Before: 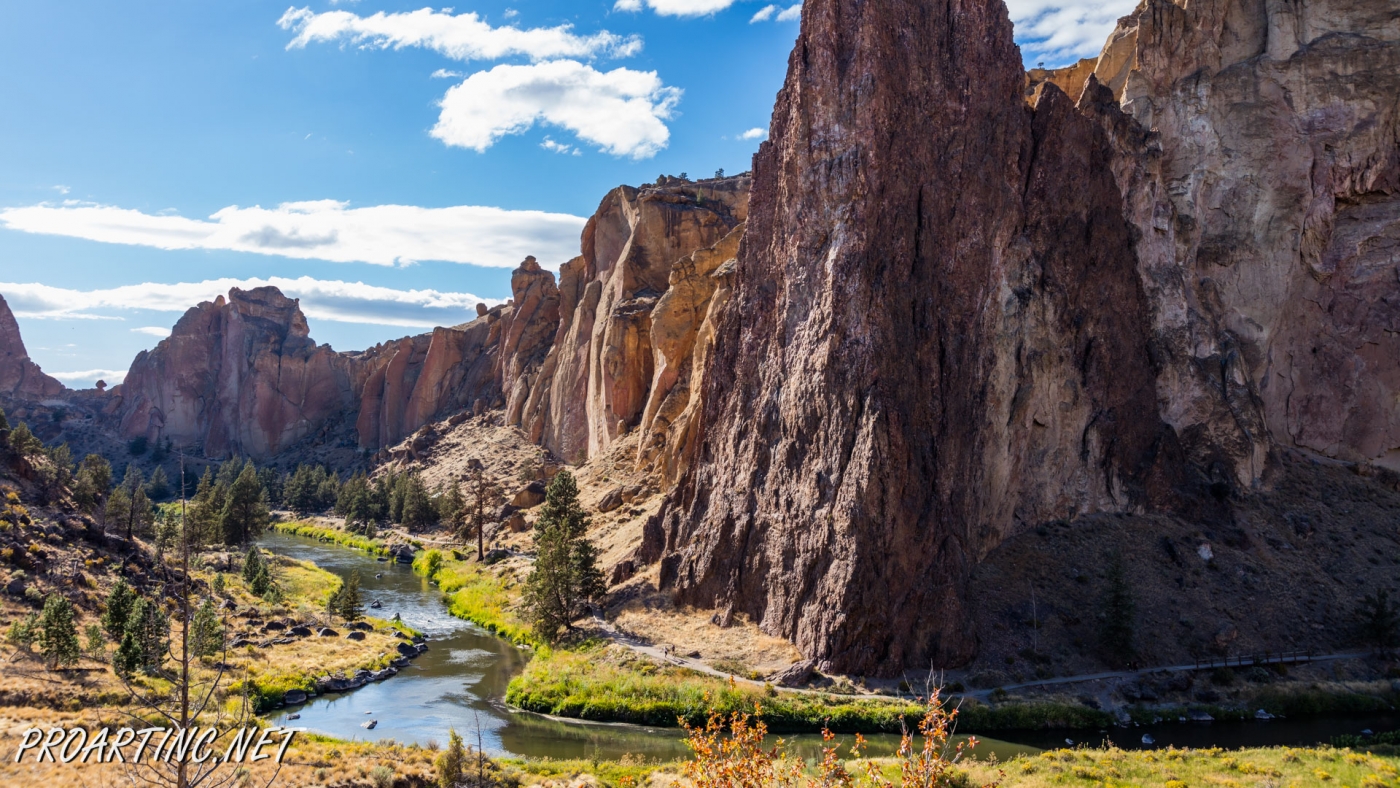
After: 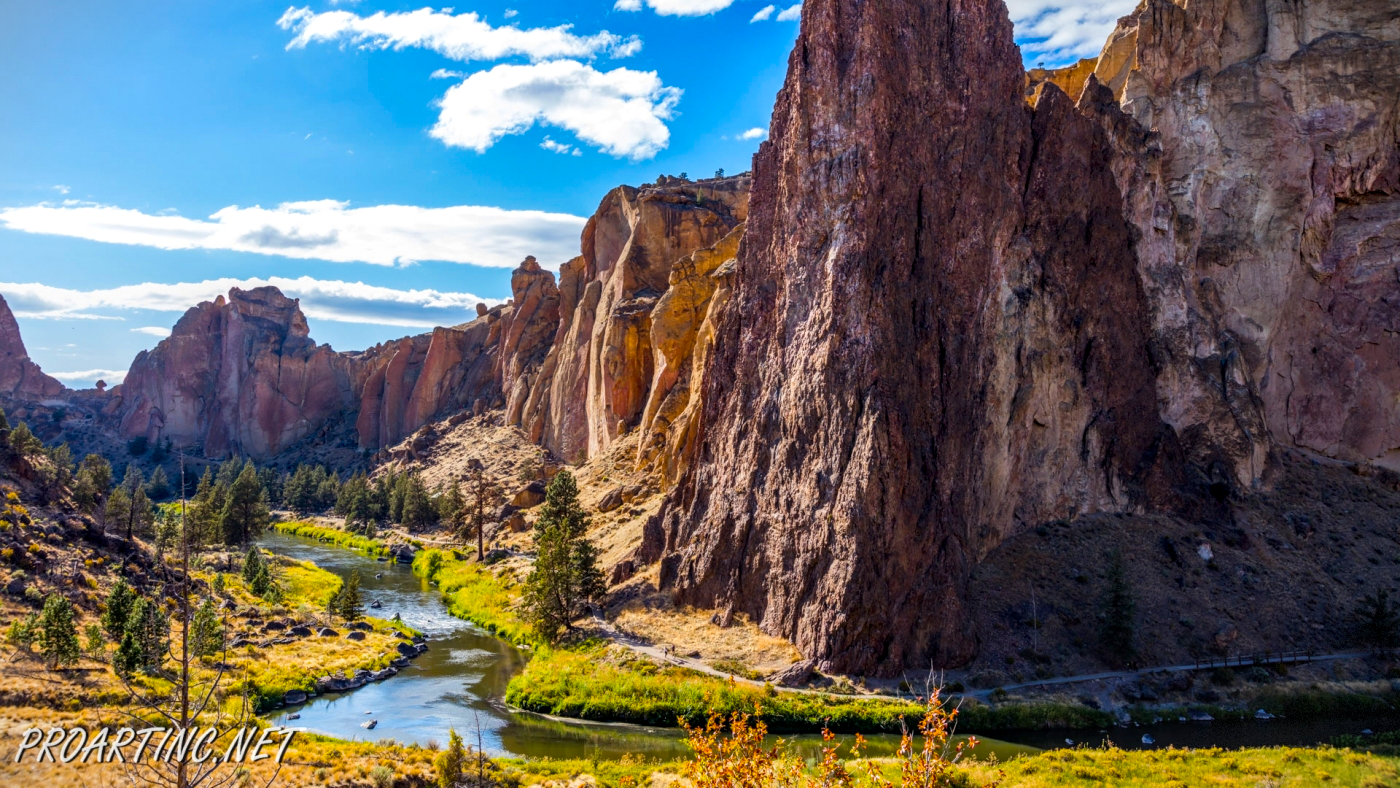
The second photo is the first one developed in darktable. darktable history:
local contrast: on, module defaults
vignetting: fall-off start 100%, brightness -0.406, saturation -0.3, width/height ratio 1.324, dithering 8-bit output, unbound false
color balance rgb: linear chroma grading › global chroma 15%, perceptual saturation grading › global saturation 30%
